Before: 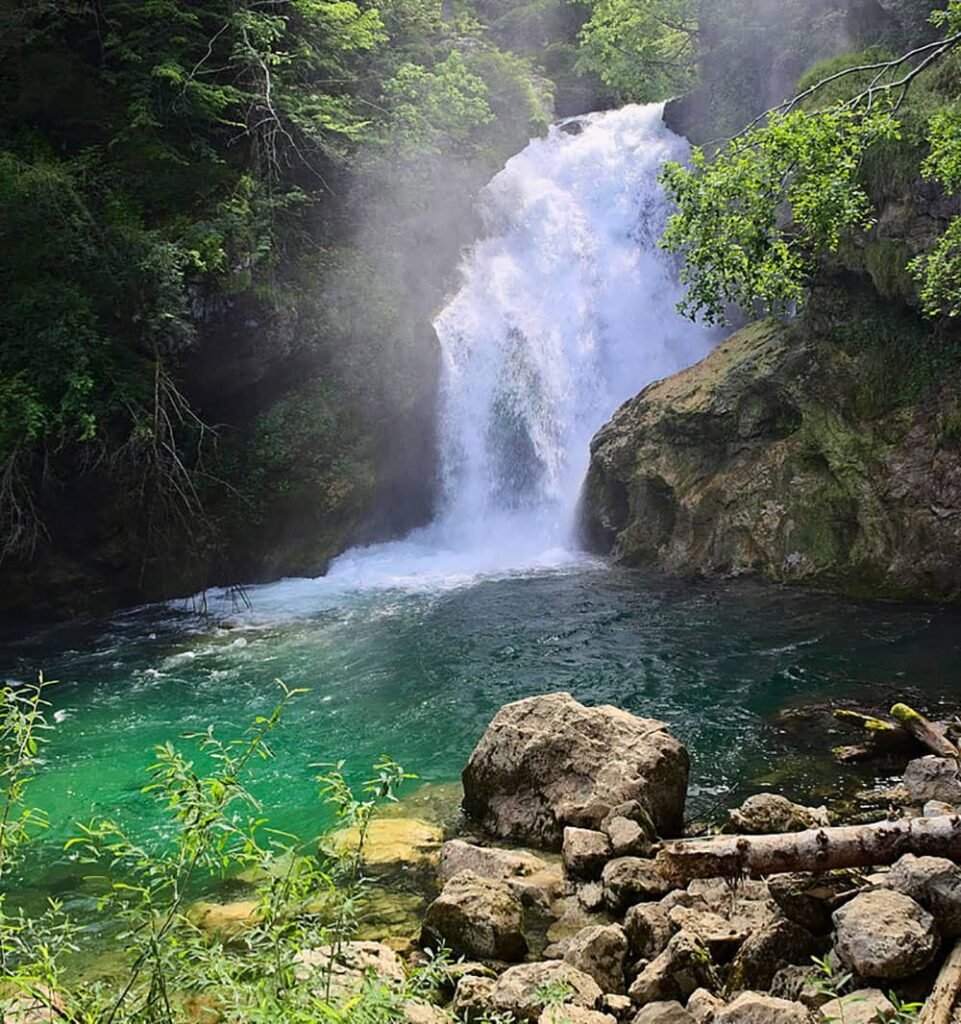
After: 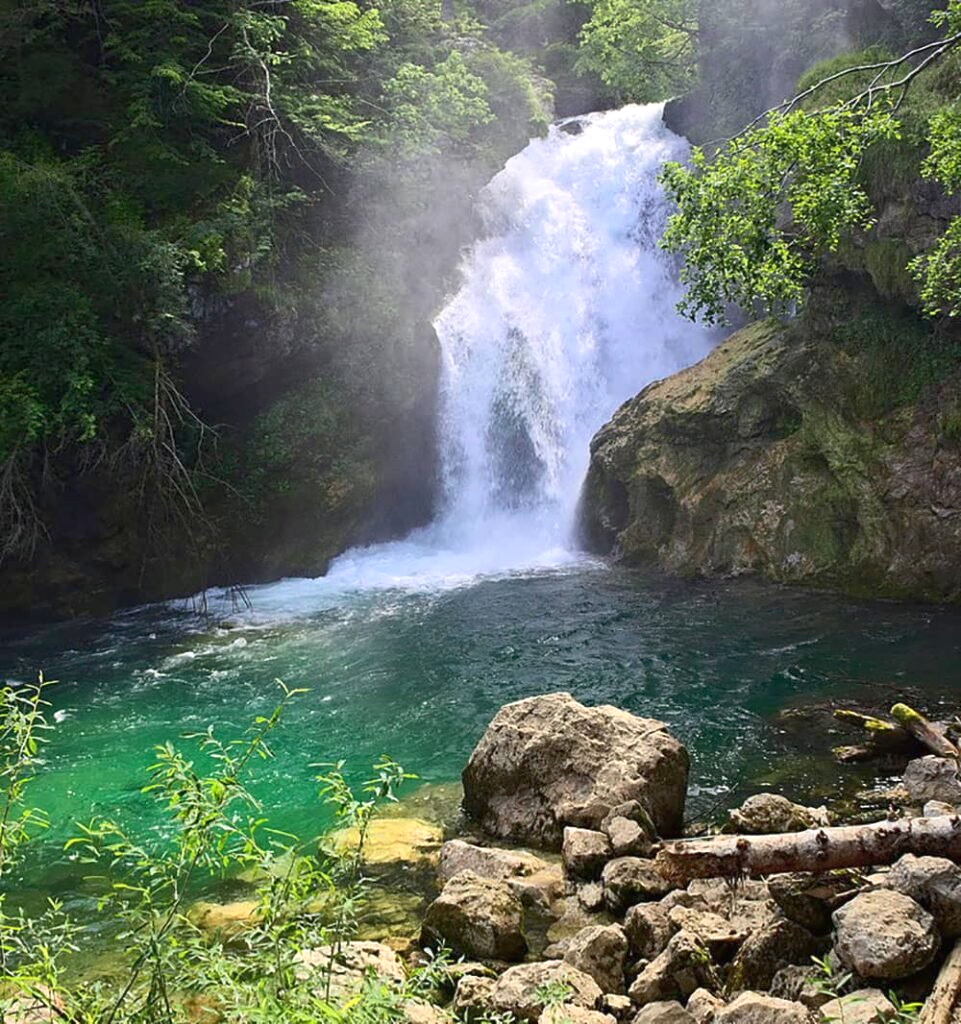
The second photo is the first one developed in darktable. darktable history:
exposure: exposure 0.201 EV, compensate exposure bias true, compensate highlight preservation false
tone curve: curves: ch0 [(0, 0) (0.003, 0.013) (0.011, 0.02) (0.025, 0.037) (0.044, 0.068) (0.069, 0.108) (0.1, 0.138) (0.136, 0.168) (0.177, 0.203) (0.224, 0.241) (0.277, 0.281) (0.335, 0.328) (0.399, 0.382) (0.468, 0.448) (0.543, 0.519) (0.623, 0.603) (0.709, 0.705) (0.801, 0.808) (0.898, 0.903) (1, 1)], color space Lab, linked channels, preserve colors none
